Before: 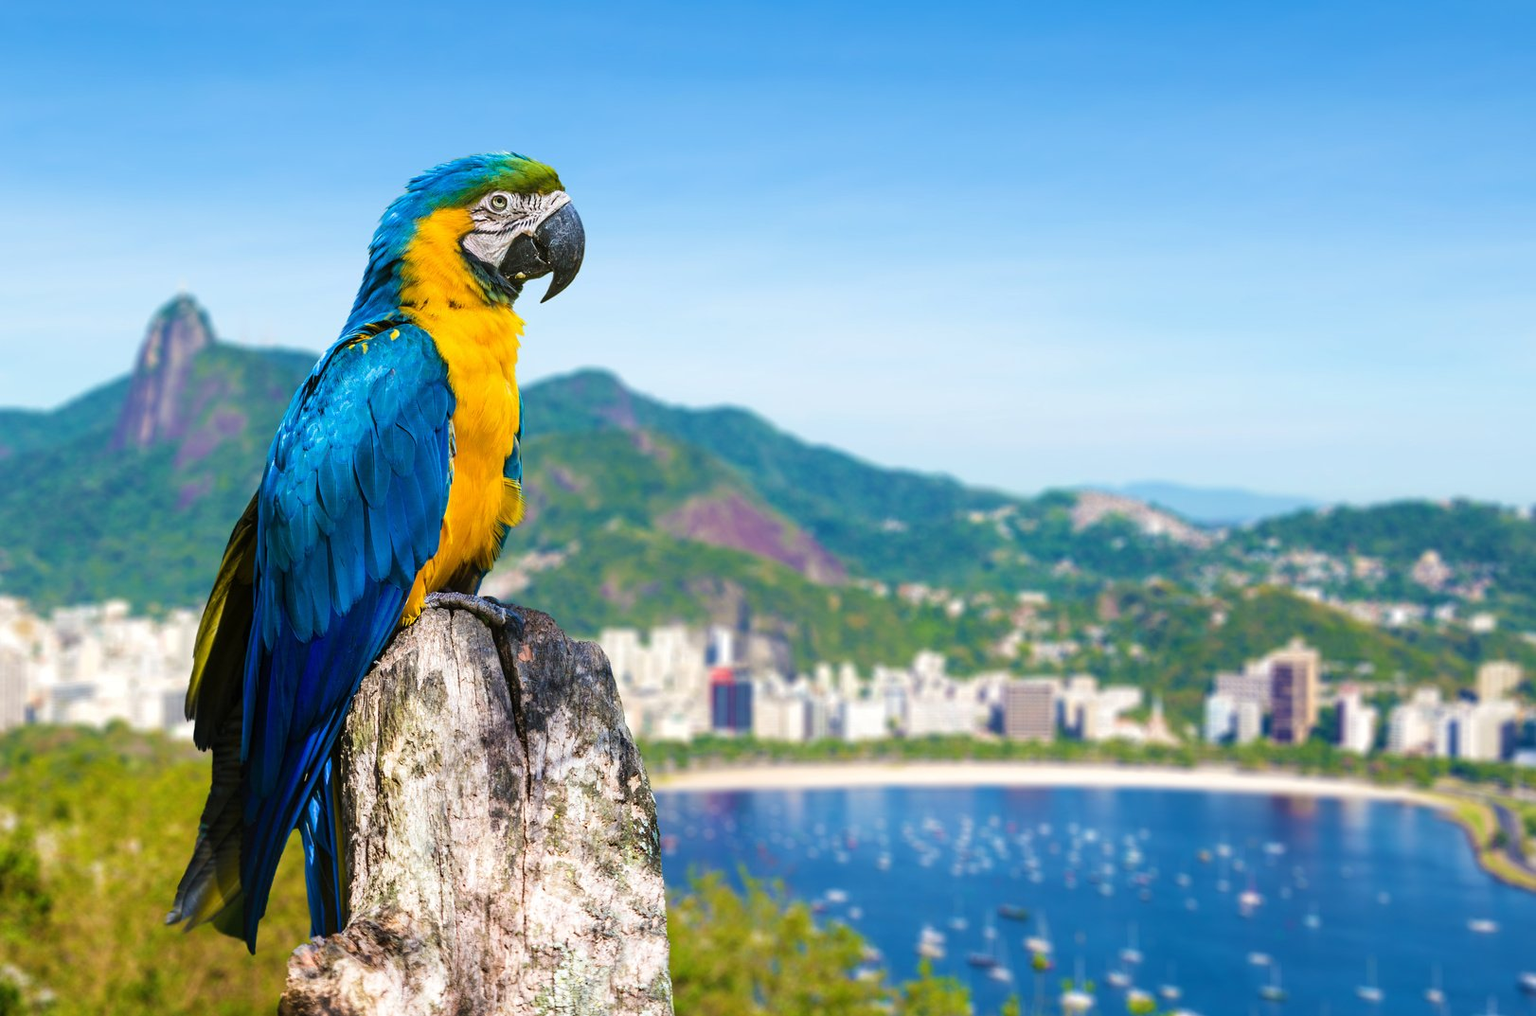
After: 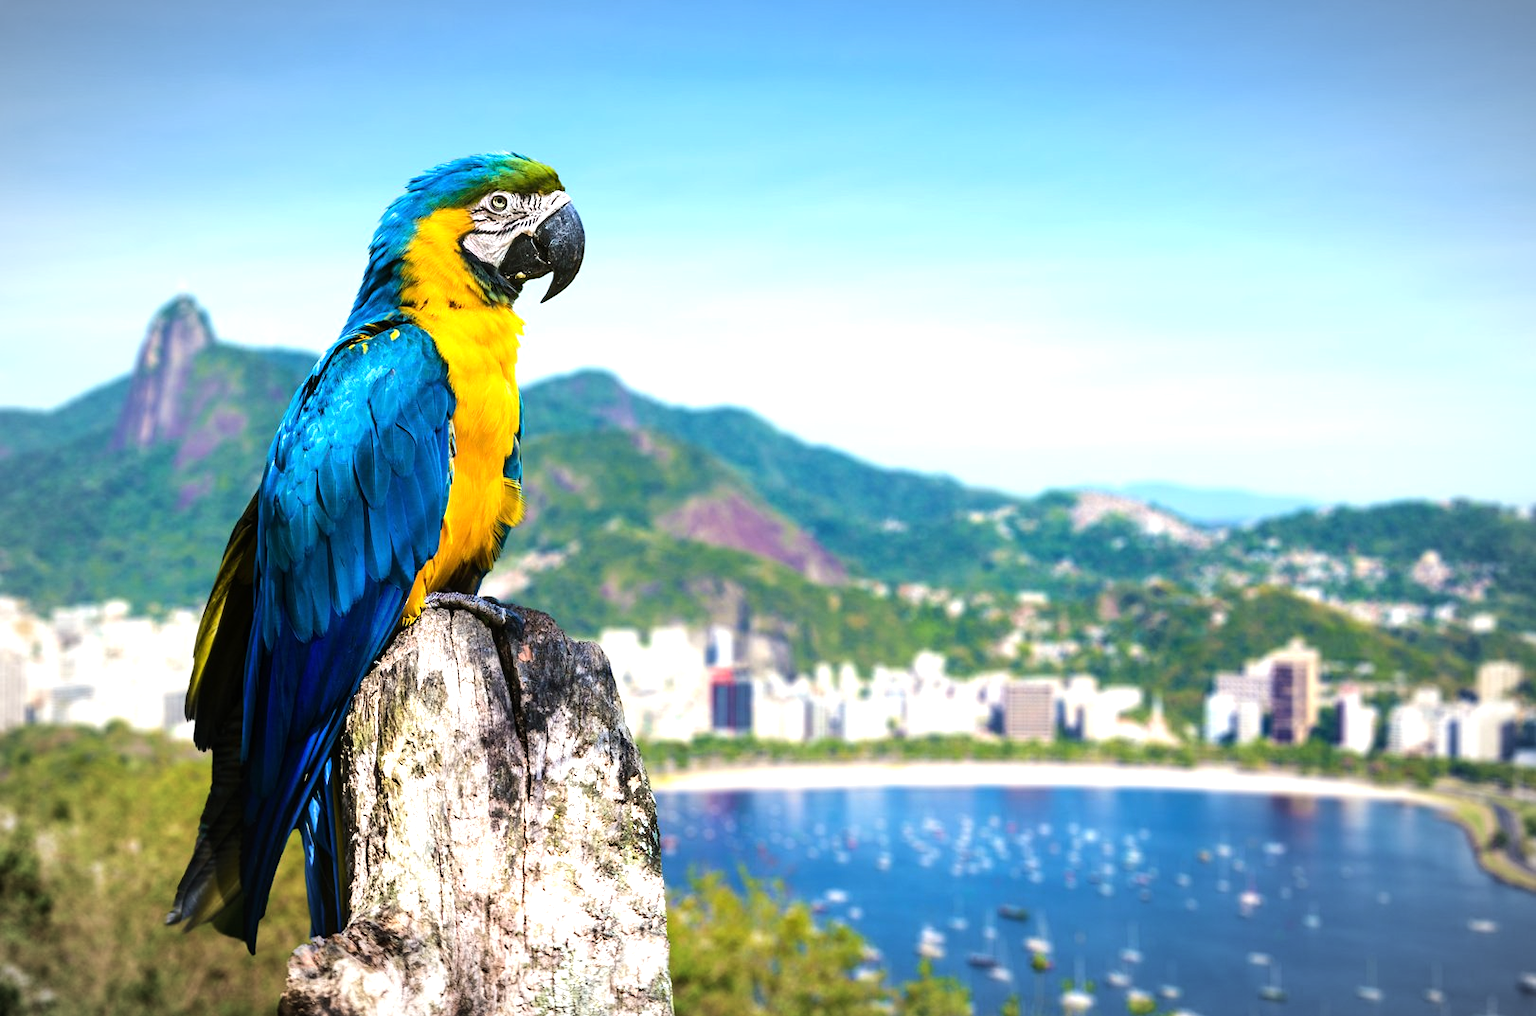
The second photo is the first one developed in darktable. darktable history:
vignetting: fall-off radius 60%, automatic ratio true
tone equalizer: -8 EV -0.75 EV, -7 EV -0.7 EV, -6 EV -0.6 EV, -5 EV -0.4 EV, -3 EV 0.4 EV, -2 EV 0.6 EV, -1 EV 0.7 EV, +0 EV 0.75 EV, edges refinement/feathering 500, mask exposure compensation -1.57 EV, preserve details no
